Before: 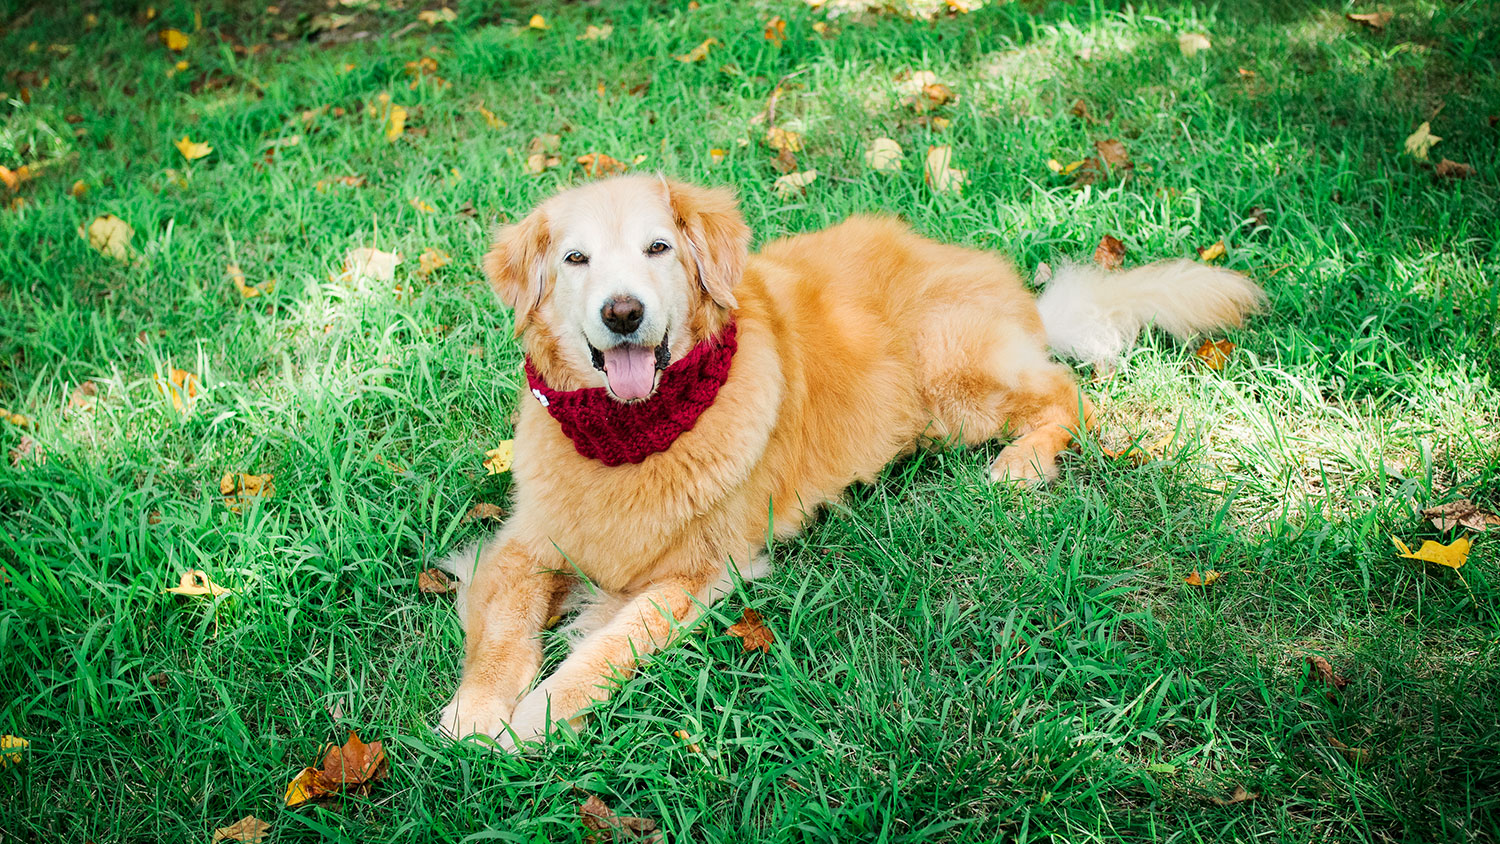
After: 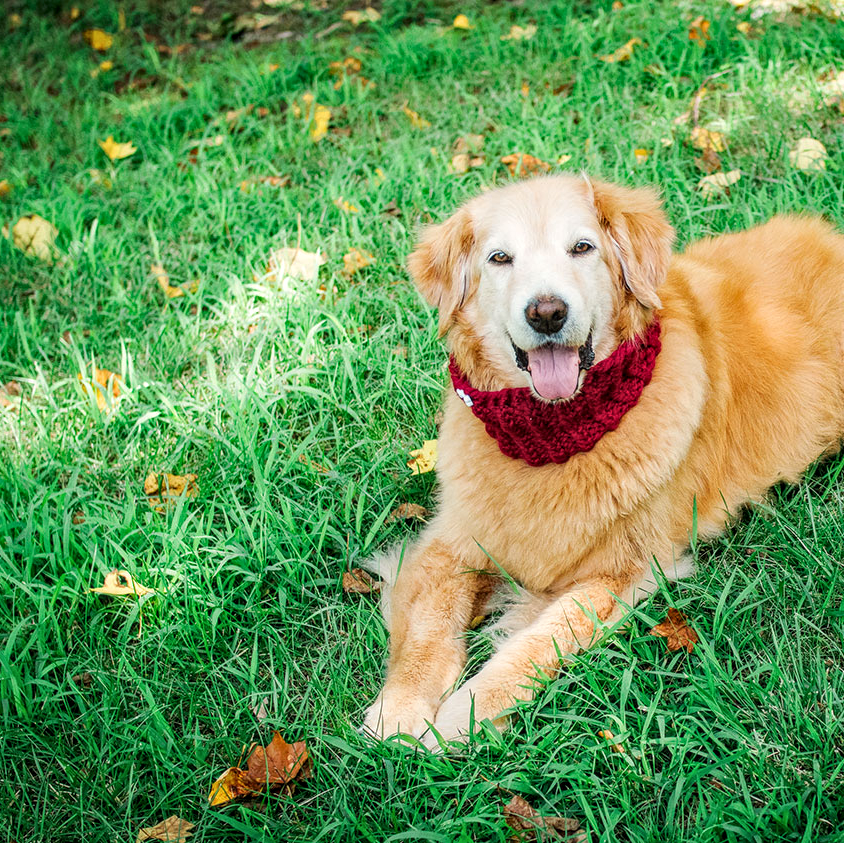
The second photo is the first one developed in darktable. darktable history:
crop: left 5.114%, right 38.589%
local contrast: on, module defaults
